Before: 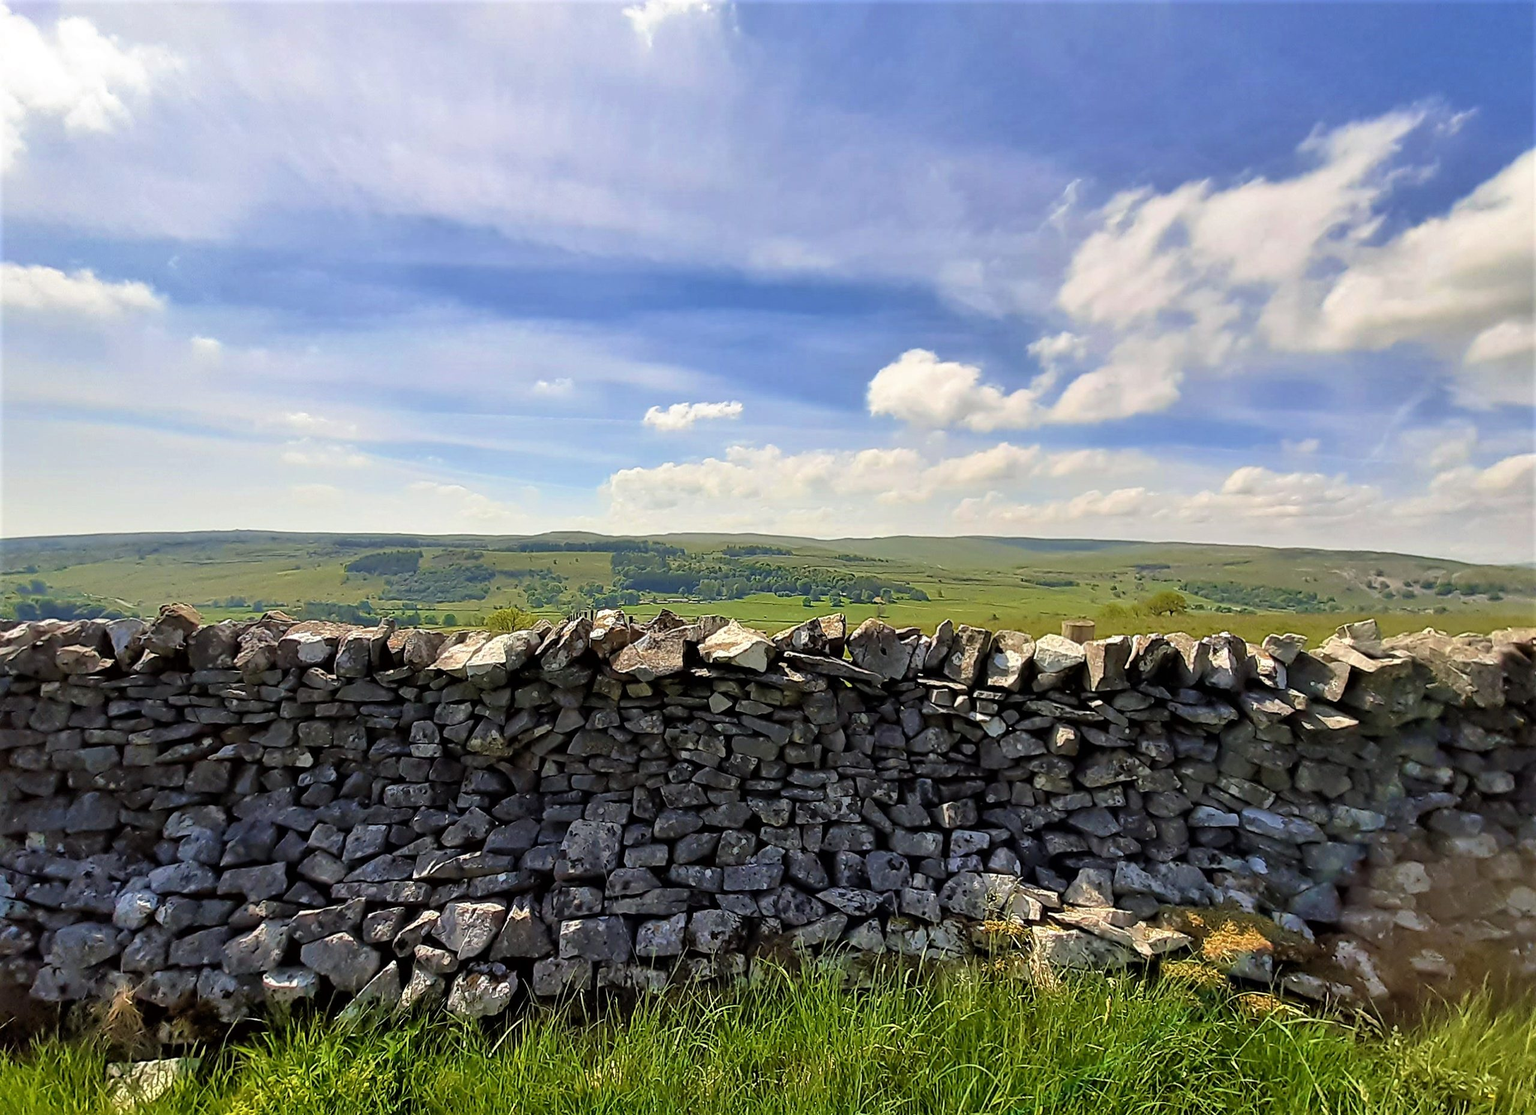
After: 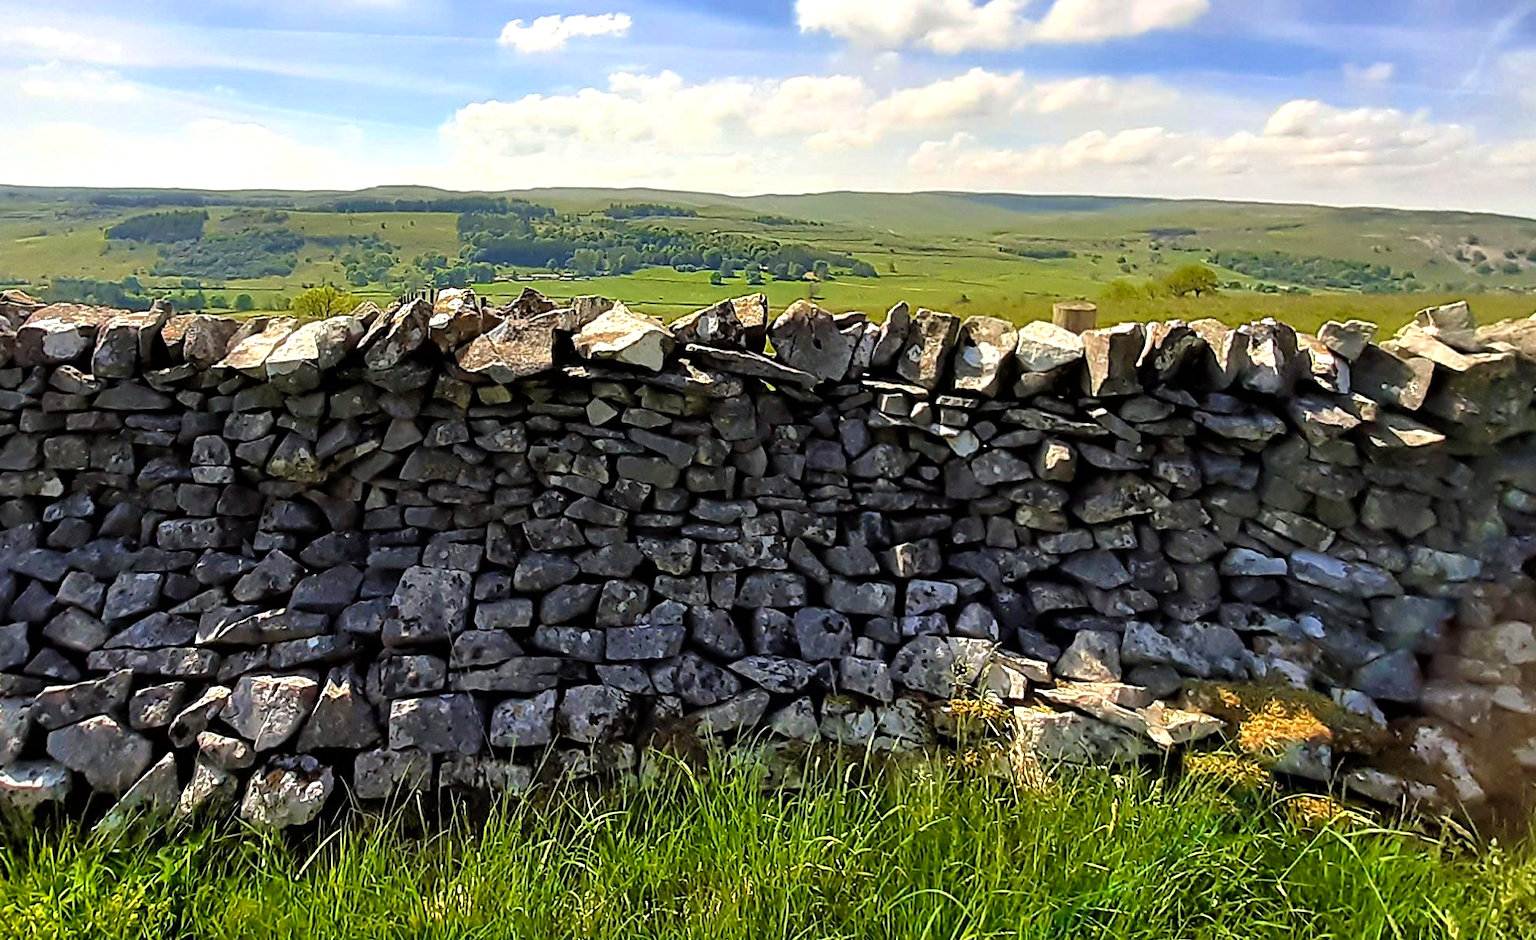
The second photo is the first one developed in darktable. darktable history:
crop and rotate: left 17.299%, top 35.115%, right 7.015%, bottom 1.024%
exposure: exposure 0.217 EV, compensate highlight preservation false
color balance: contrast 8.5%, output saturation 105%
